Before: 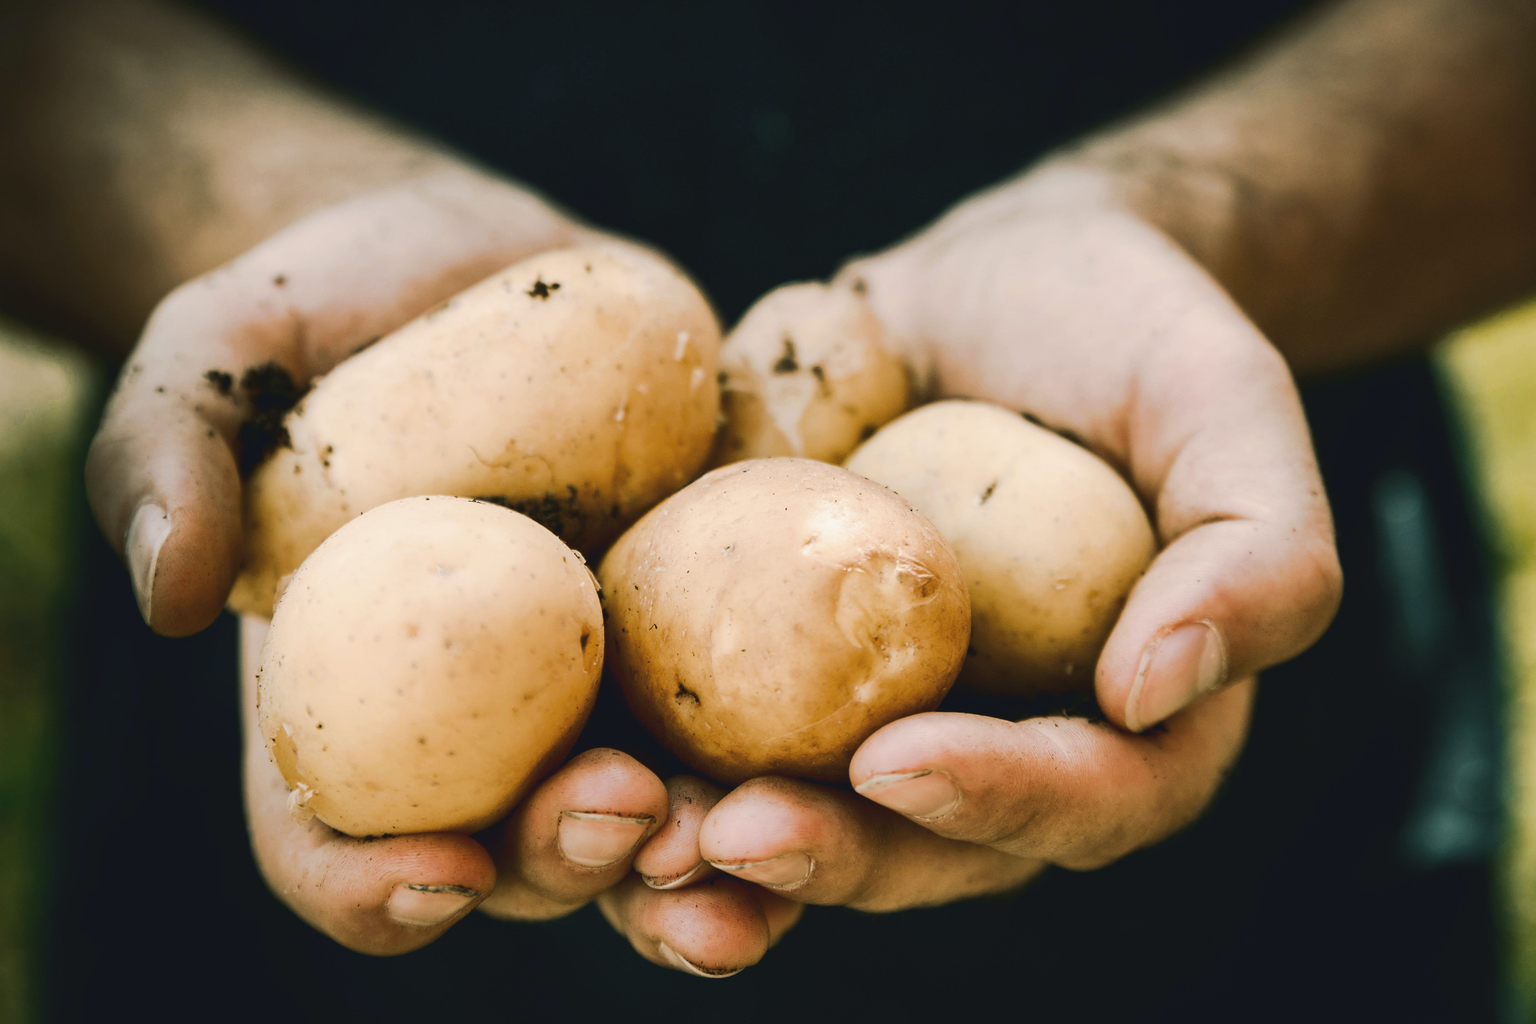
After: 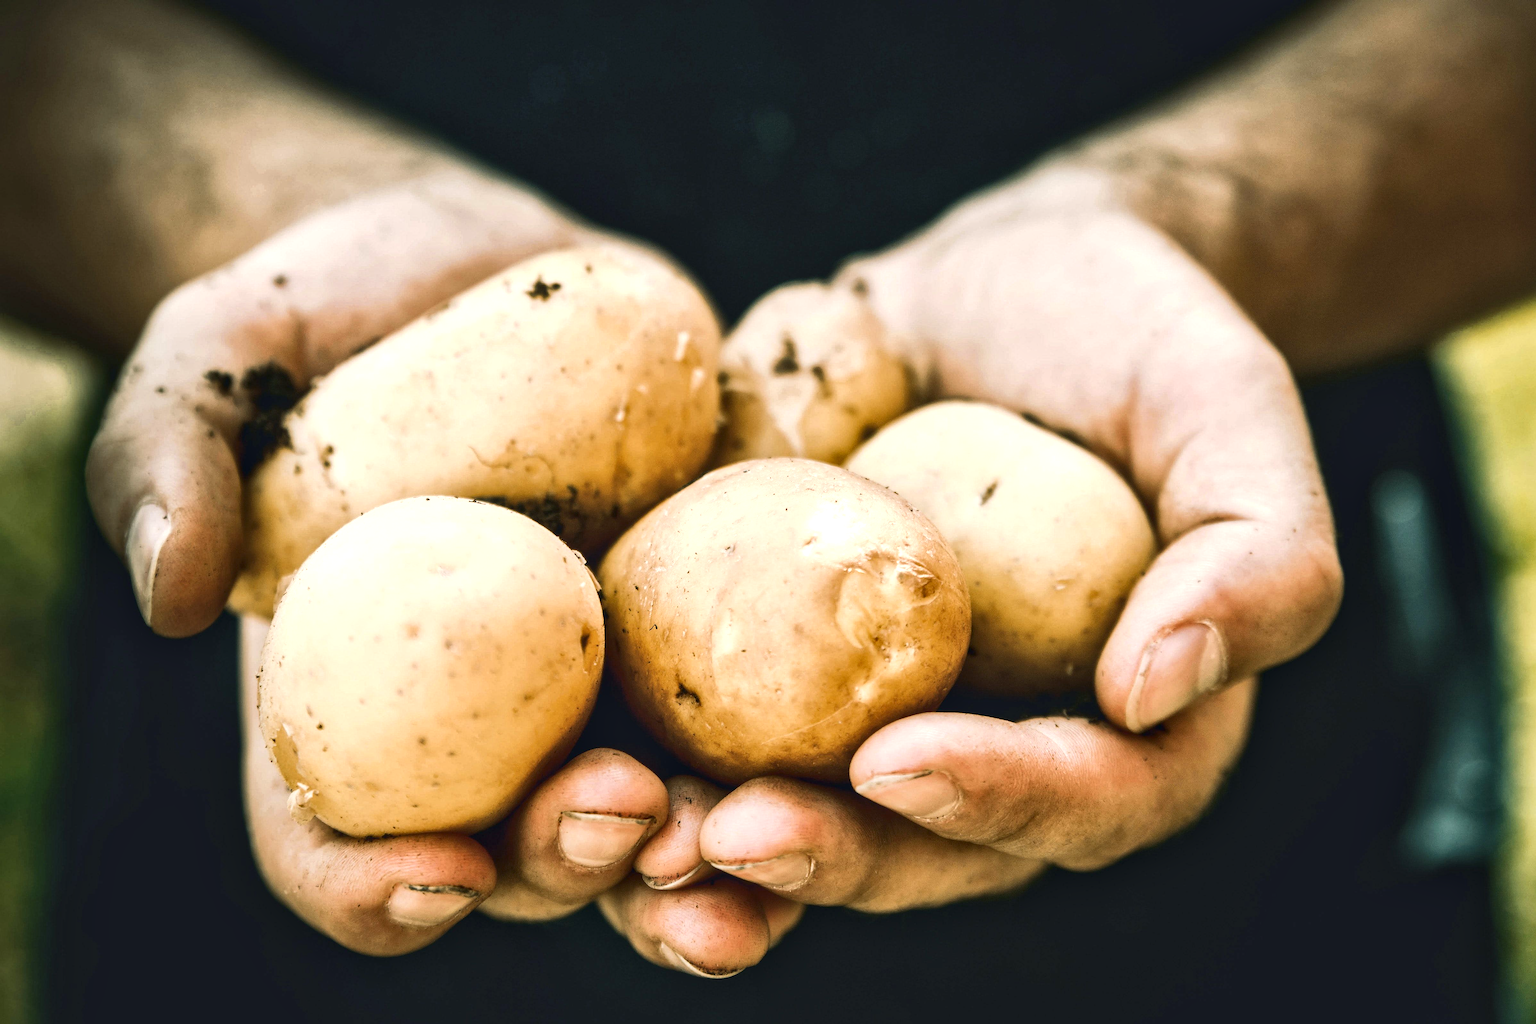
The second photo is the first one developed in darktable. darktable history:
exposure: black level correction 0.001, exposure 0.498 EV, compensate highlight preservation false
local contrast: mode bilateral grid, contrast 25, coarseness 60, detail 151%, midtone range 0.2
